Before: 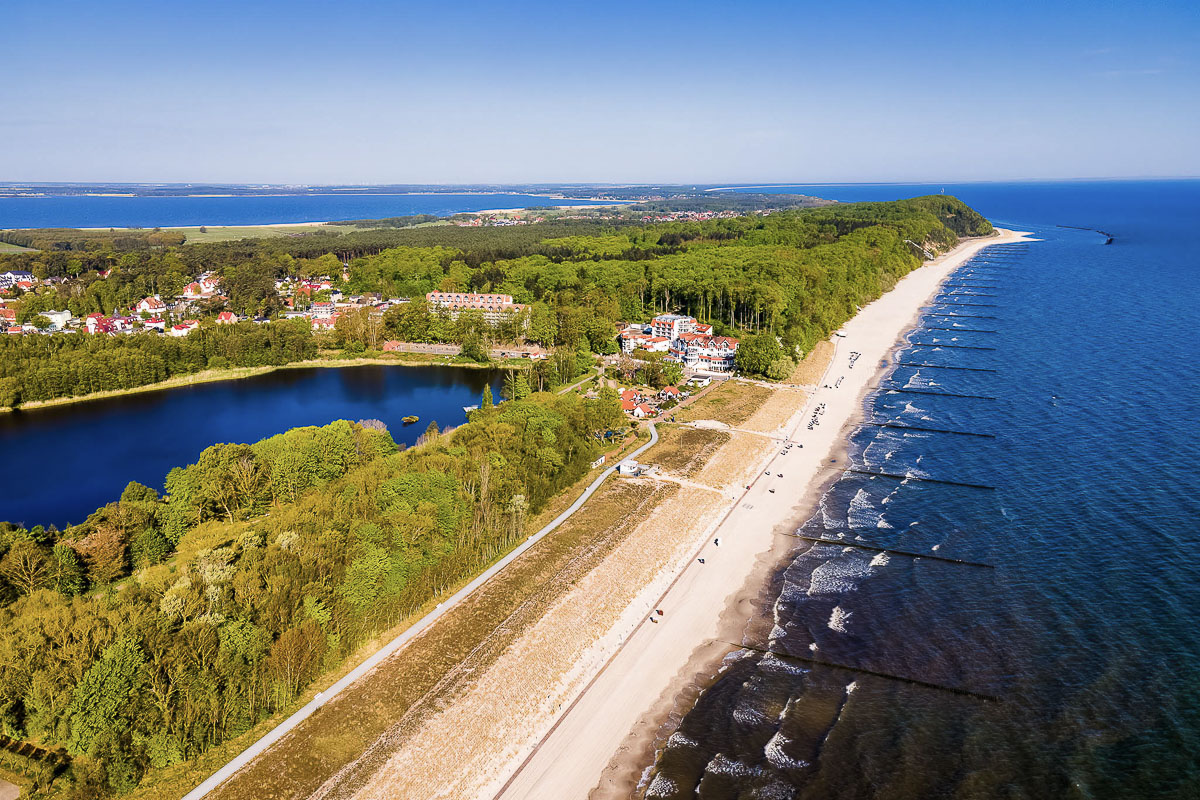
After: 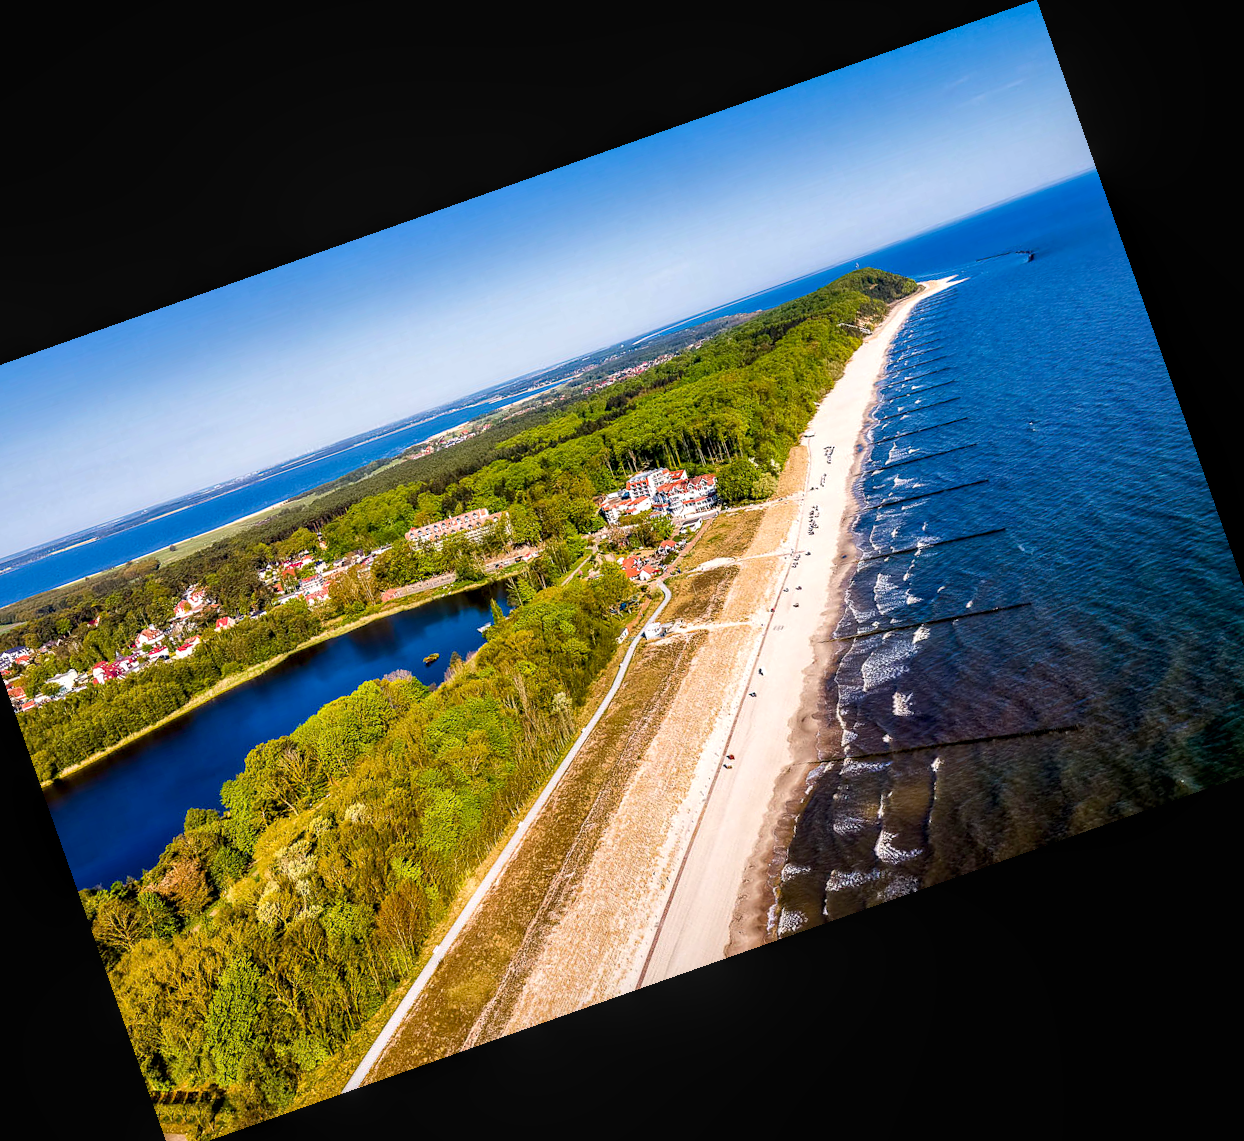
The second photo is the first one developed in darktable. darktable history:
crop and rotate: angle 19.43°, left 6.812%, right 4.125%, bottom 1.087%
base curve: curves: ch0 [(0, 0) (0.303, 0.277) (1, 1)]
exposure: black level correction 0.005, exposure 0.286 EV, compensate highlight preservation false
local contrast: on, module defaults
